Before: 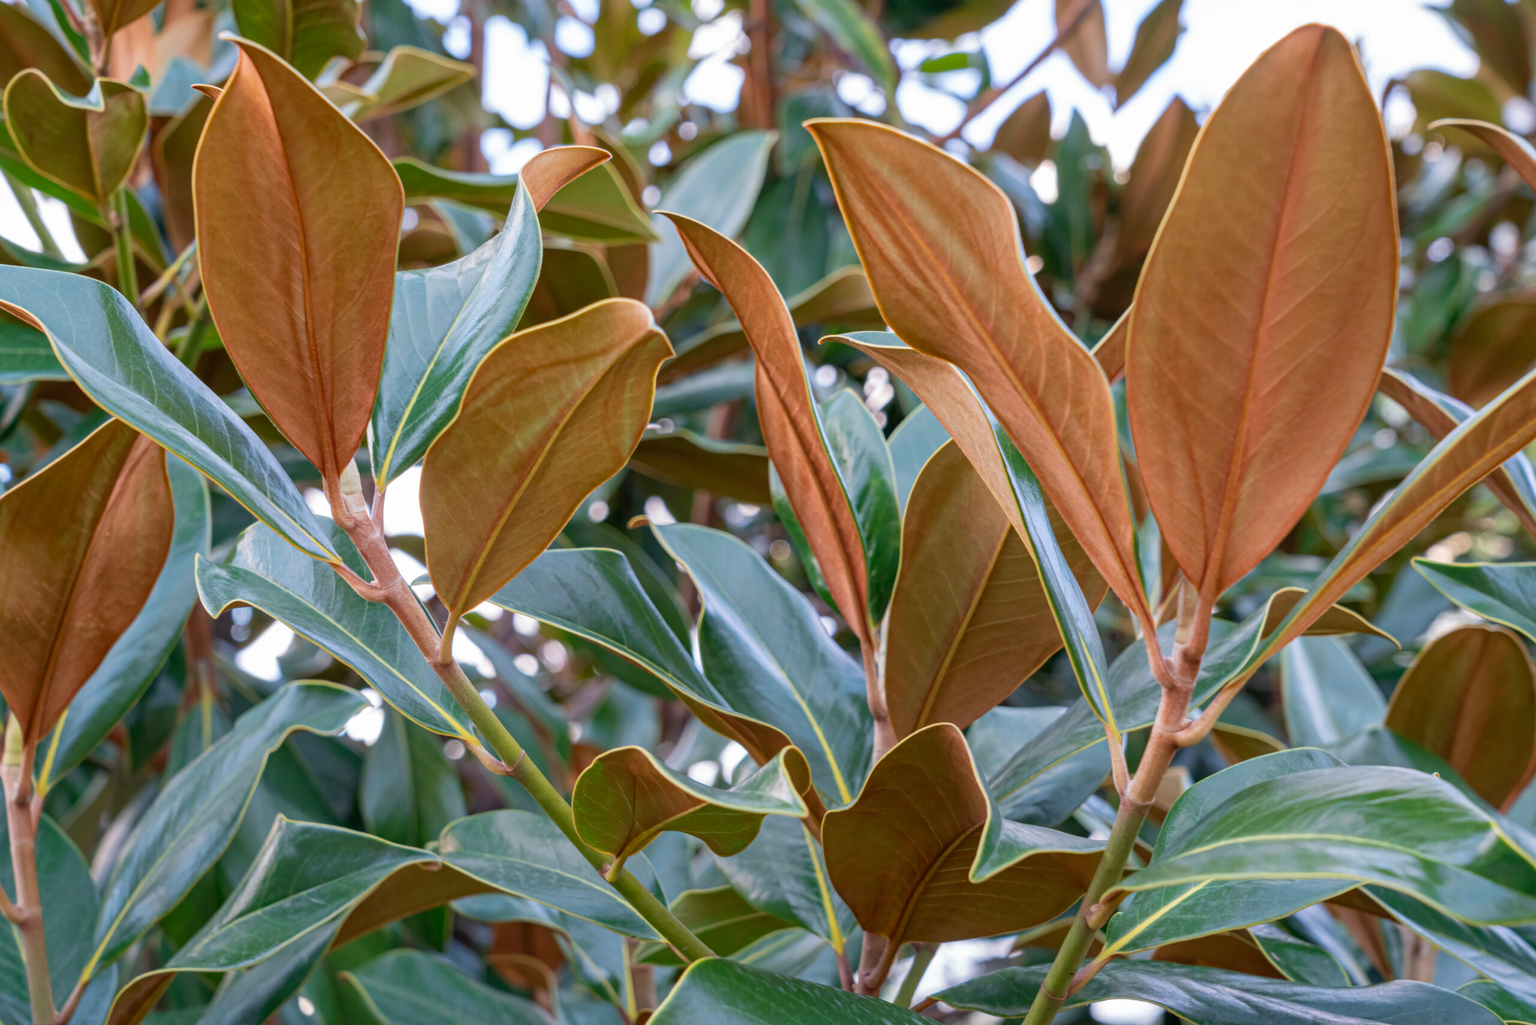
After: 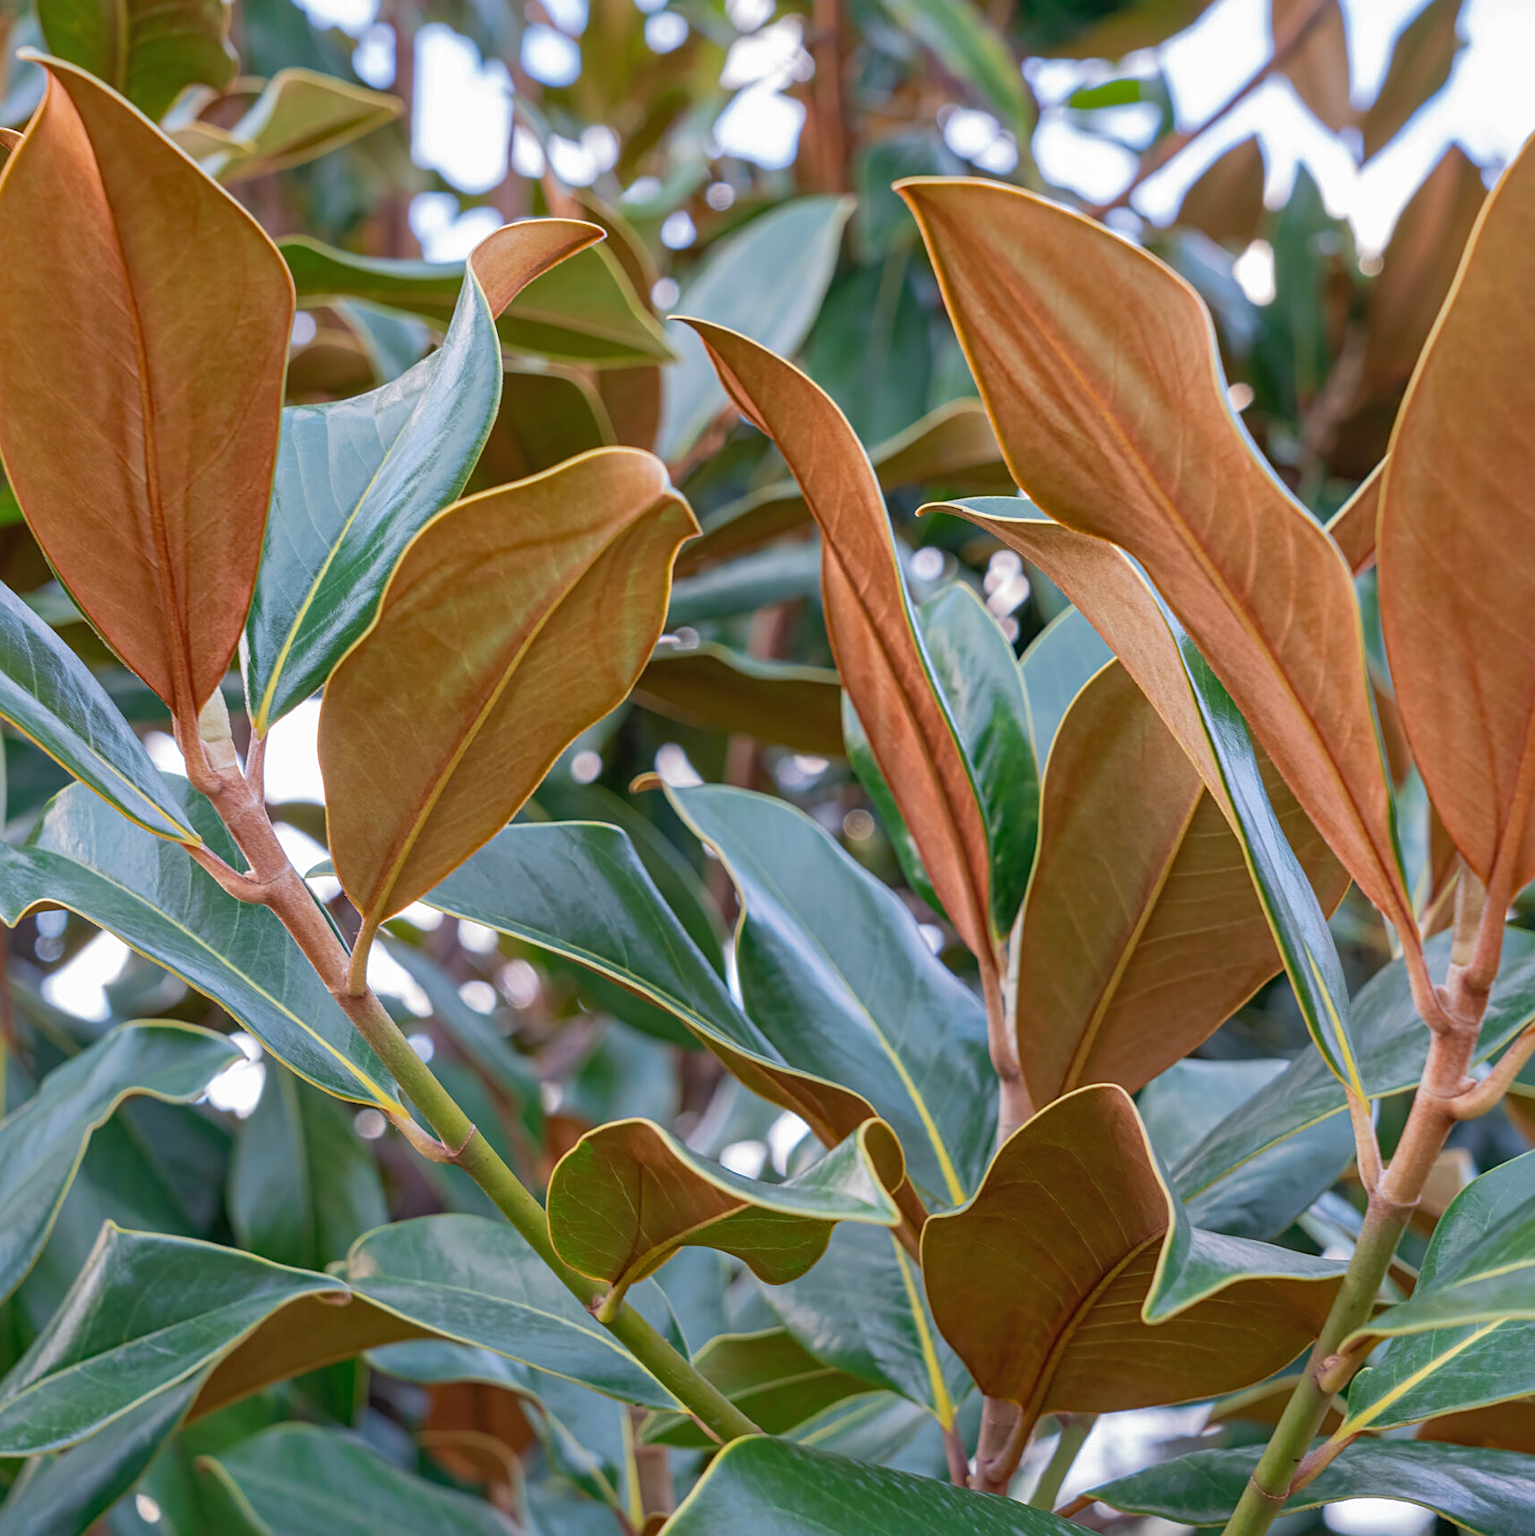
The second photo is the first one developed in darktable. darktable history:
sharpen: on, module defaults
crop and rotate: left 13.537%, right 19.796%
shadows and highlights: on, module defaults
